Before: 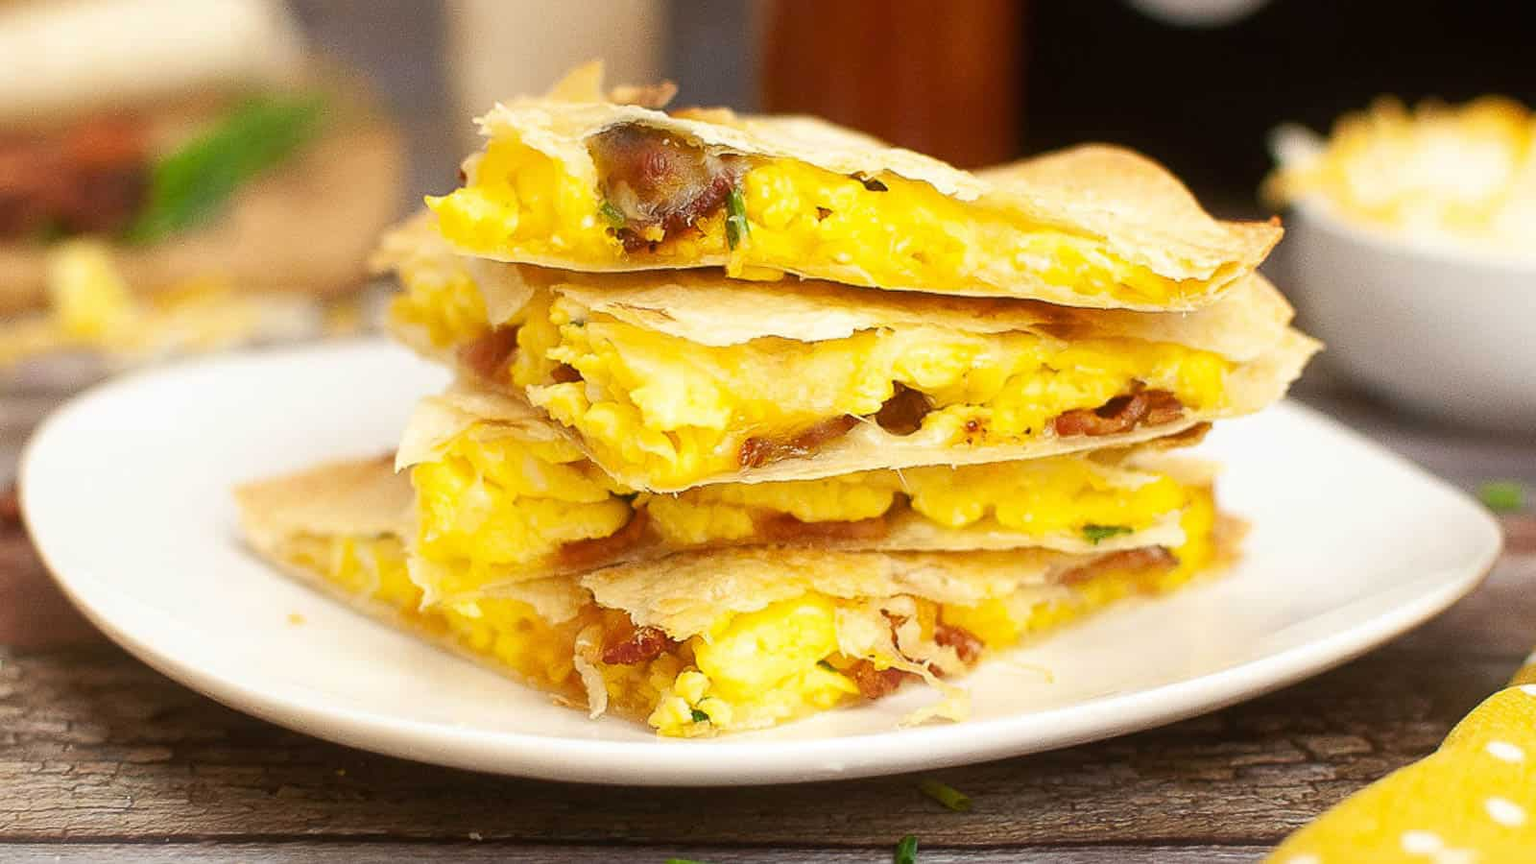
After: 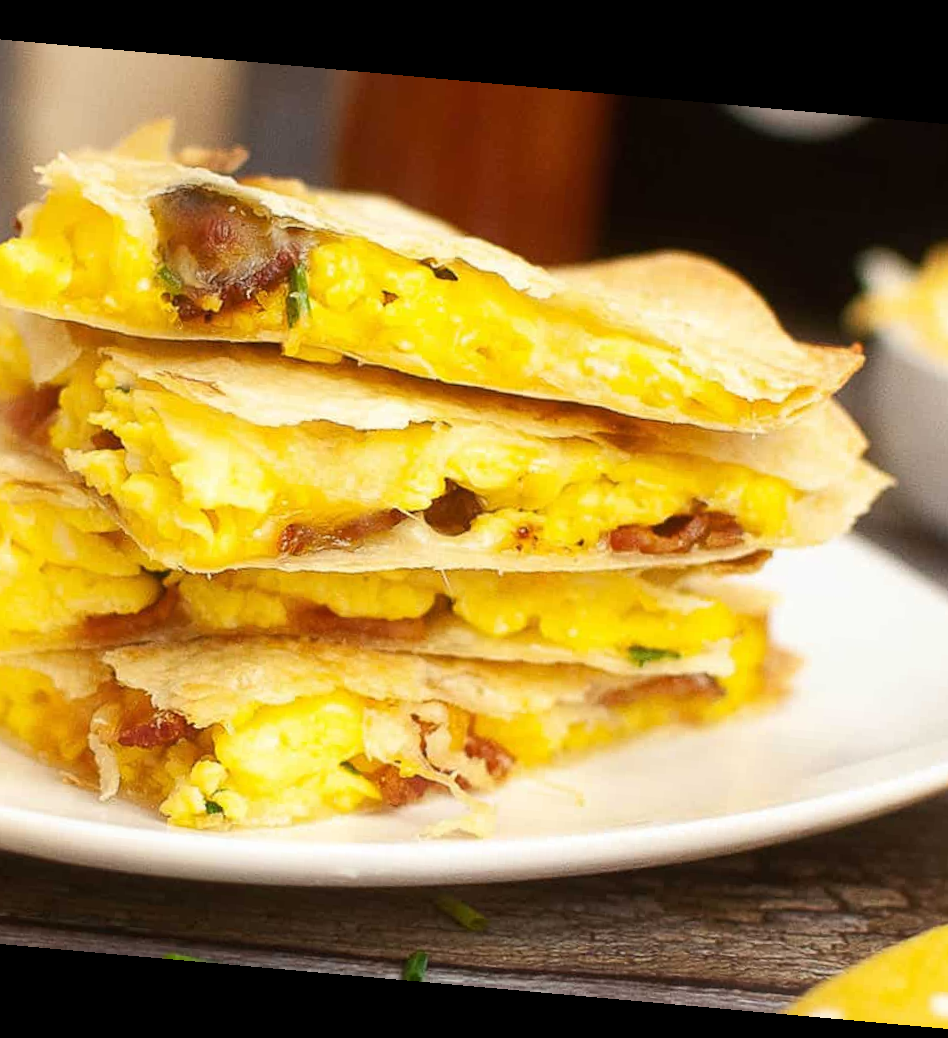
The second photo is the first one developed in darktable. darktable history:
white balance: red 1, blue 1
crop: left 31.458%, top 0%, right 11.876%
rotate and perspective: rotation 5.12°, automatic cropping off
